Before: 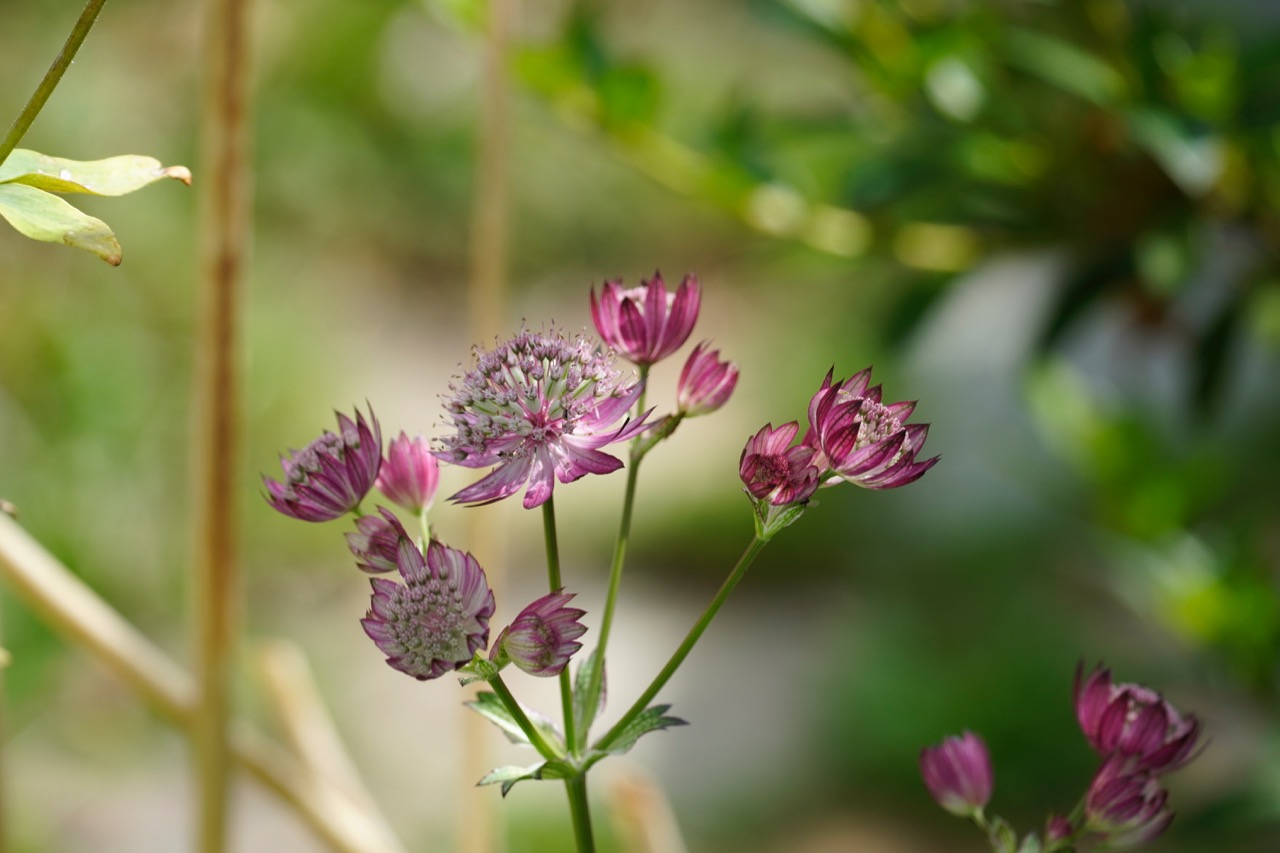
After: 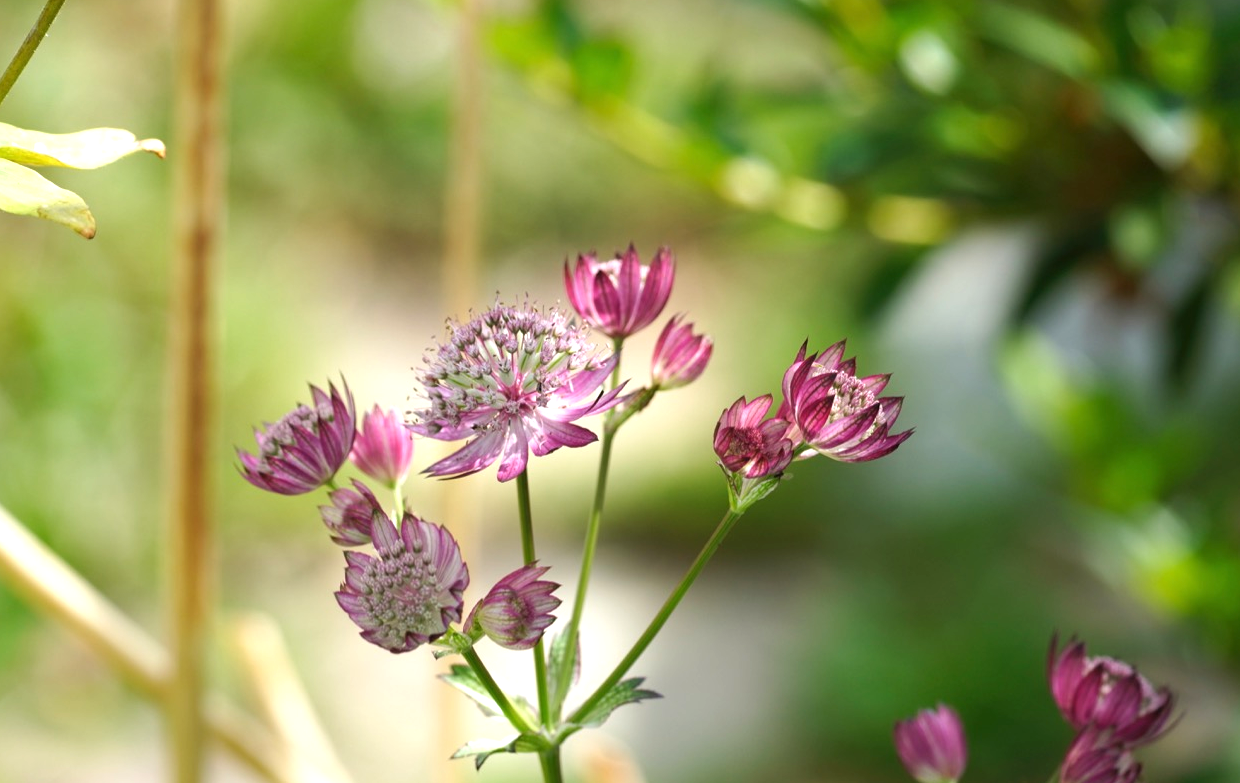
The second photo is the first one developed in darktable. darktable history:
exposure: black level correction 0, exposure 0.699 EV, compensate highlight preservation false
crop: left 2.107%, top 3.176%, right 1.006%, bottom 4.987%
